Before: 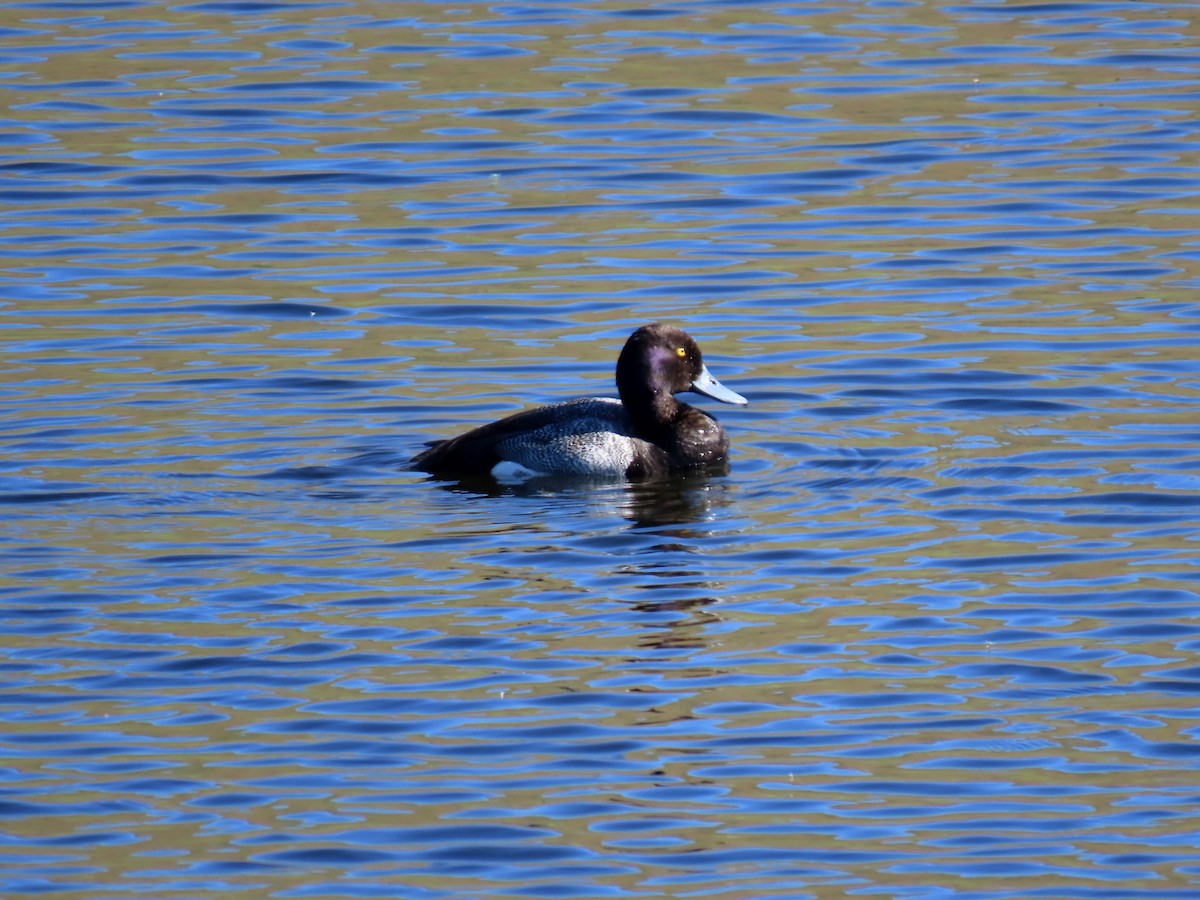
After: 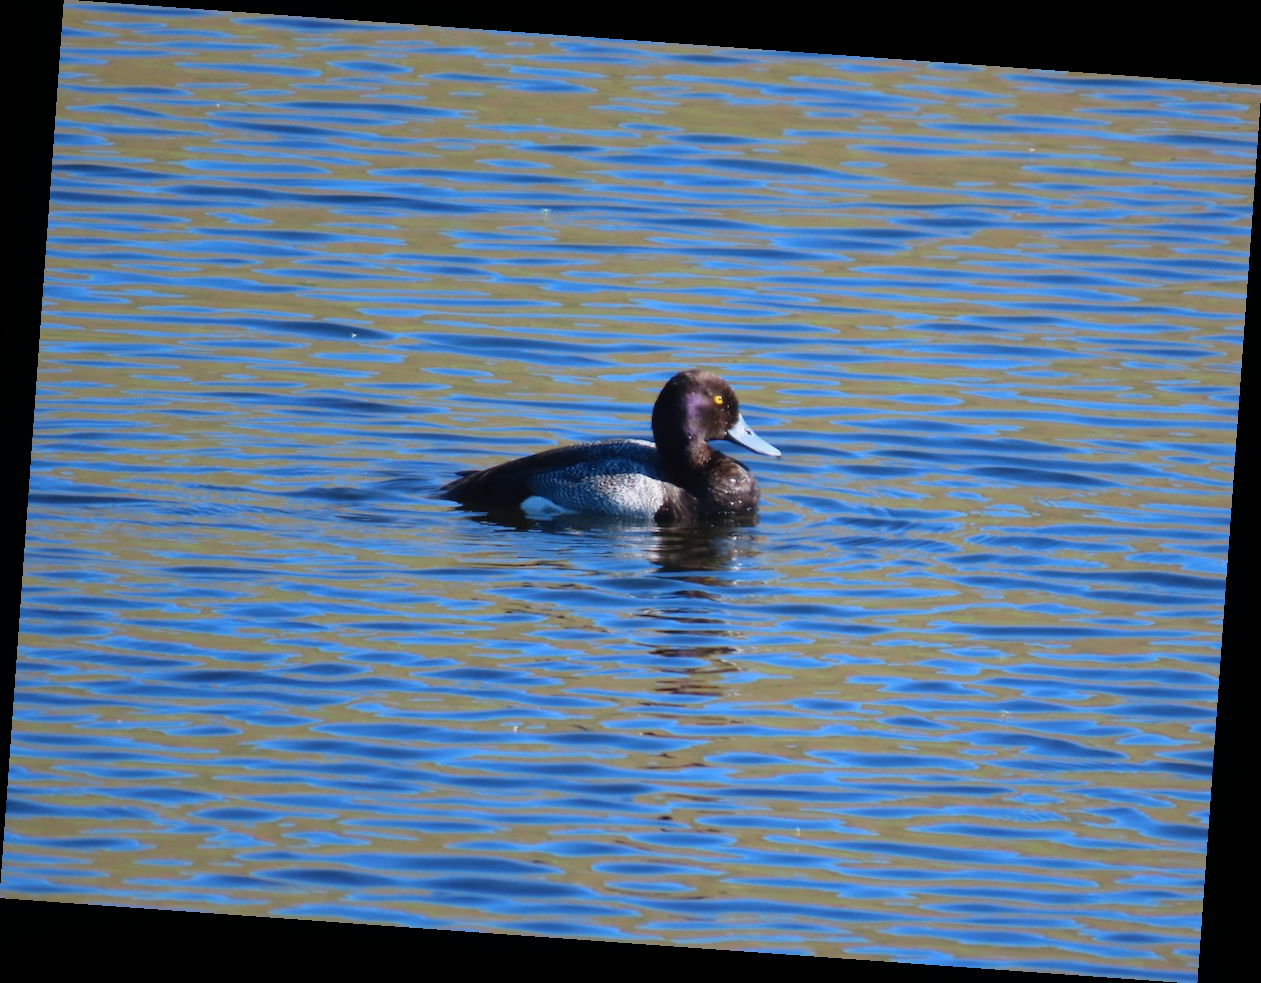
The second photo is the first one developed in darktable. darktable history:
tone equalizer: on, module defaults
base curve: curves: ch0 [(0, 0) (0.472, 0.508) (1, 1)]
rotate and perspective: rotation 4.1°, automatic cropping off
contrast equalizer: octaves 7, y [[0.6 ×6], [0.55 ×6], [0 ×6], [0 ×6], [0 ×6]], mix -0.3
